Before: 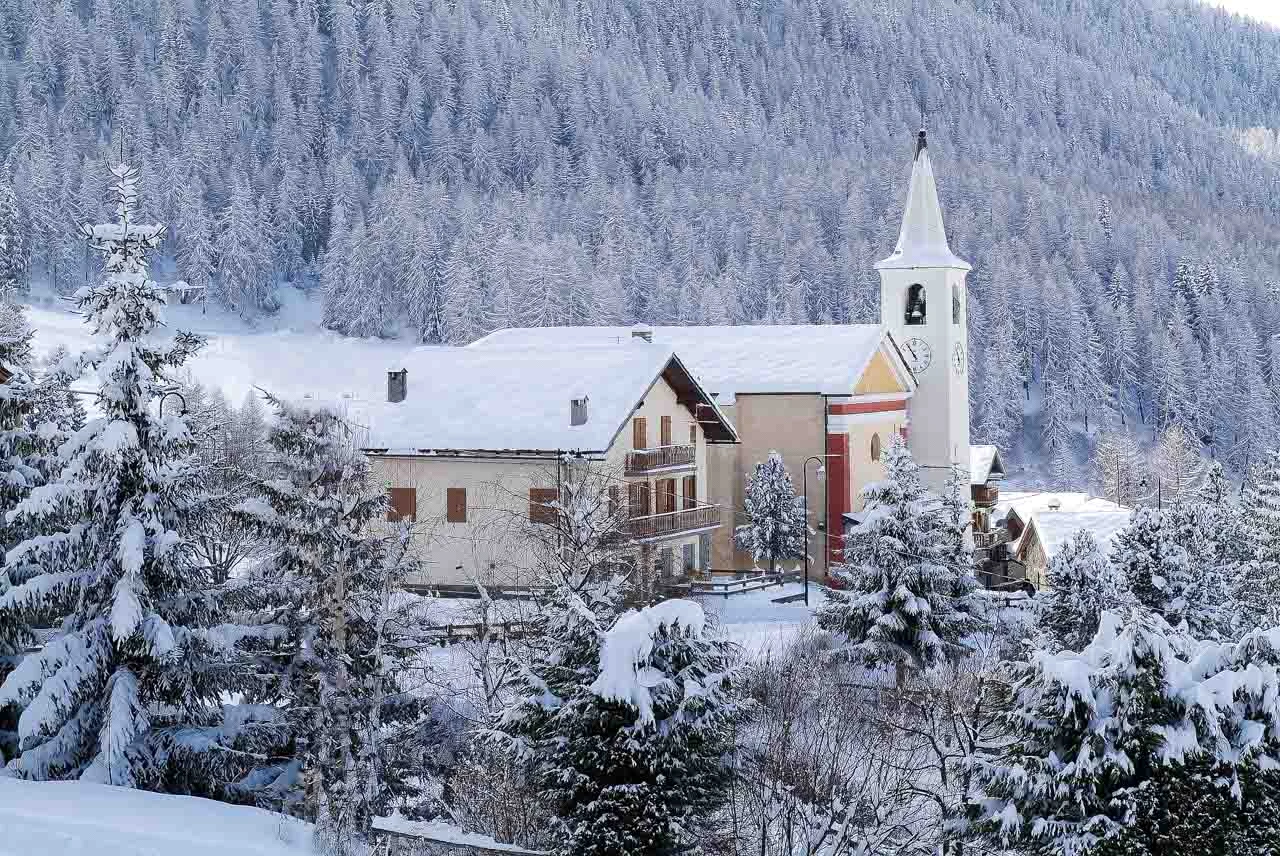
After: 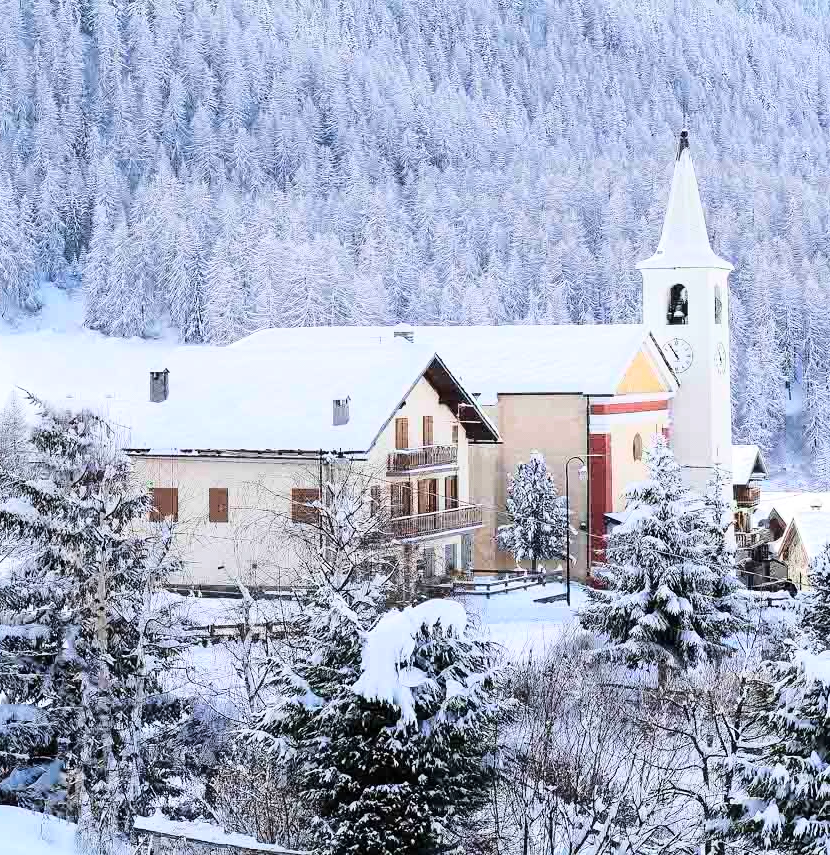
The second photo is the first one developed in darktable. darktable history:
crop and rotate: left 18.623%, right 16.471%
base curve: curves: ch0 [(0, 0) (0.028, 0.03) (0.121, 0.232) (0.46, 0.748) (0.859, 0.968) (1, 1)]
